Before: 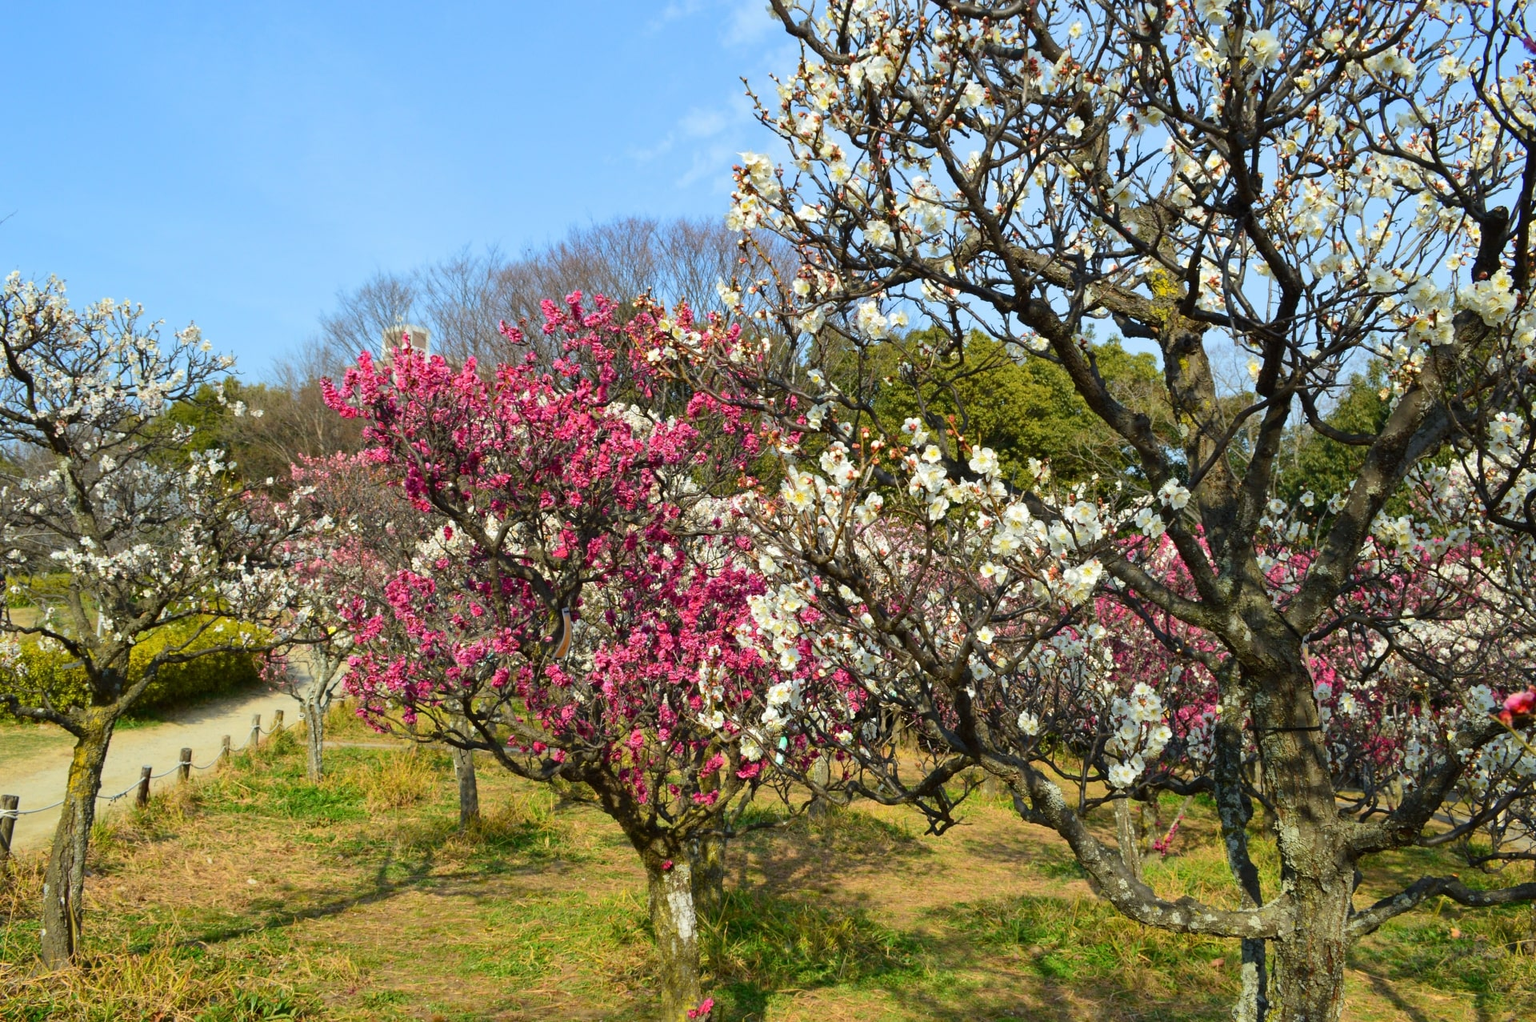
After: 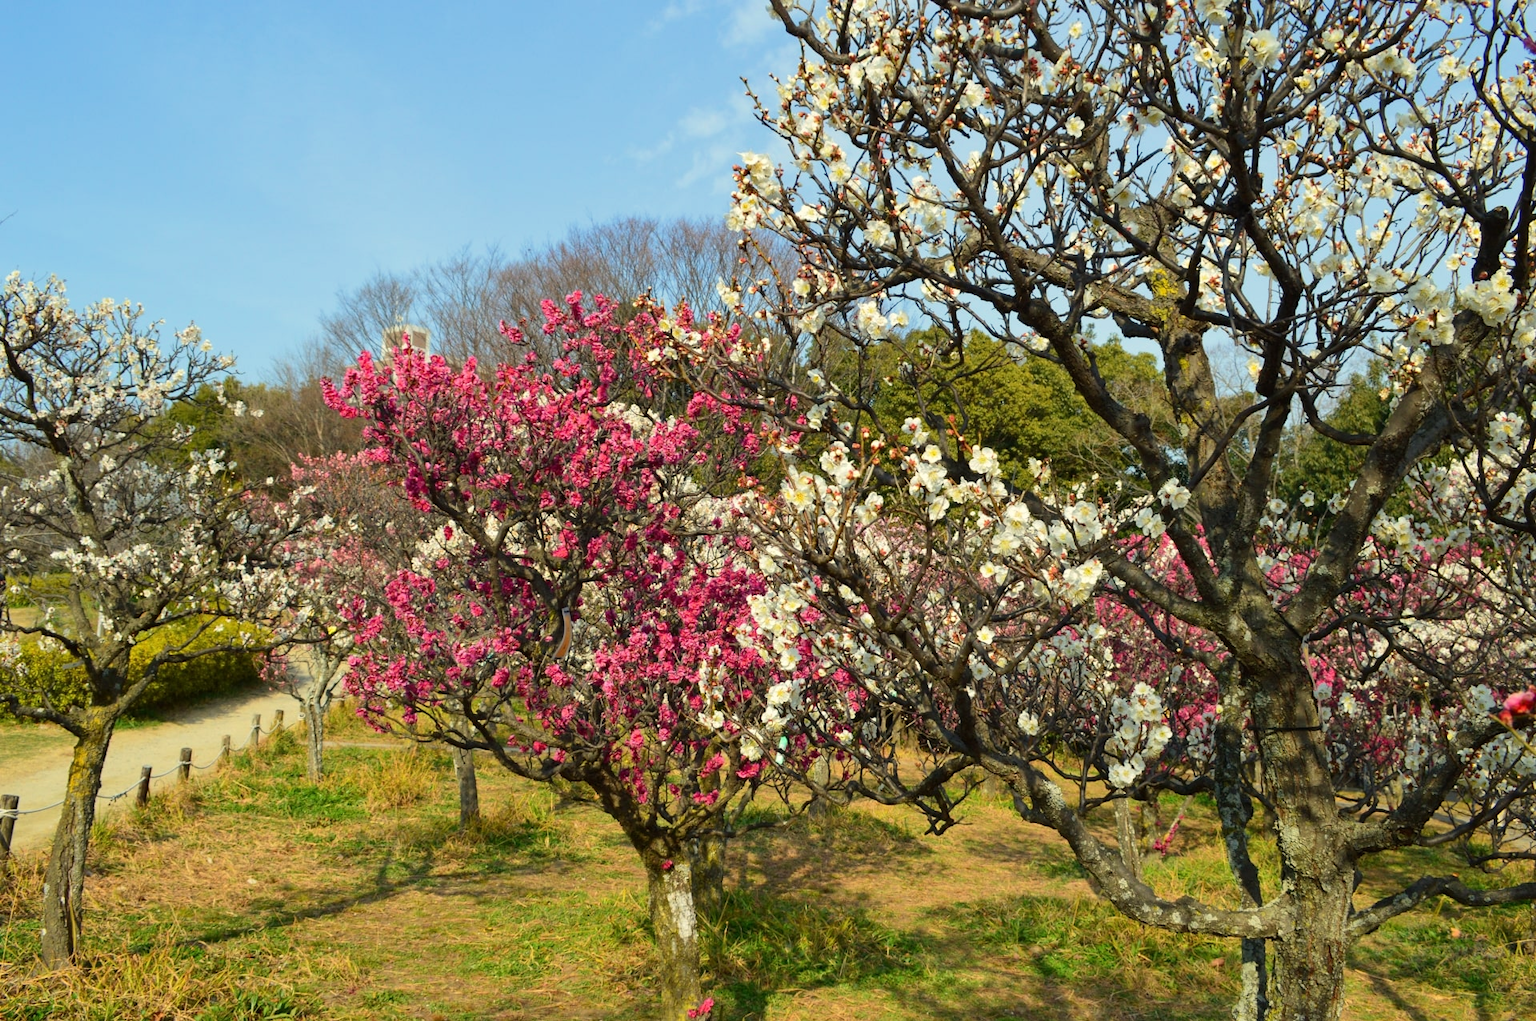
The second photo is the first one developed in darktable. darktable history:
exposure: exposure -0.021 EV, compensate highlight preservation false
white balance: red 1.029, blue 0.92
